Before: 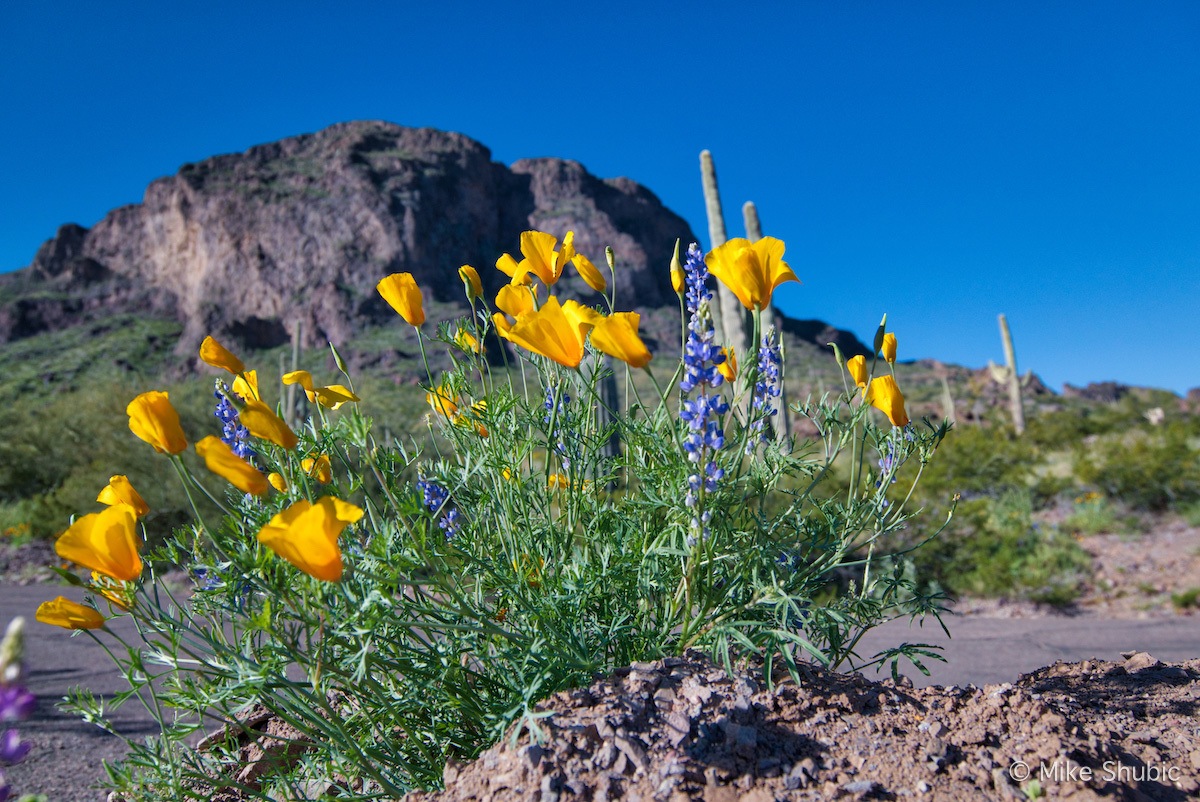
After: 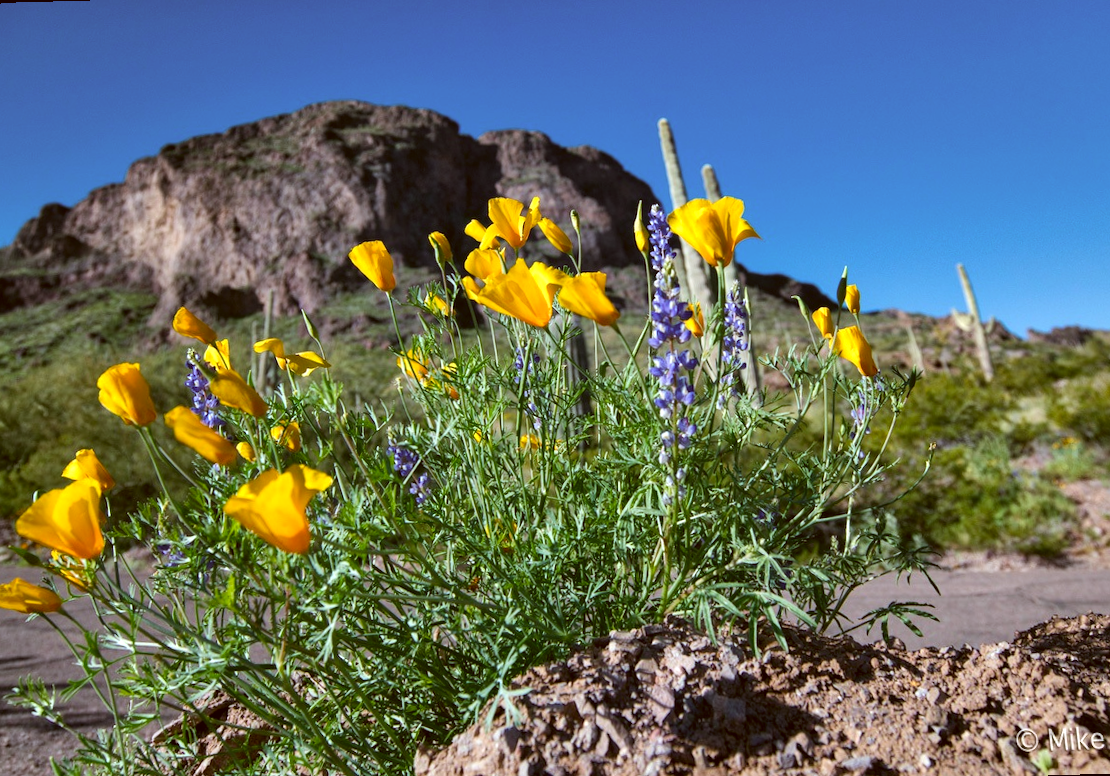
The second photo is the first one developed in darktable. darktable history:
color correction: highlights a* -0.482, highlights b* 0.161, shadows a* 4.66, shadows b* 20.72
white balance: red 0.978, blue 0.999
rotate and perspective: rotation -1.68°, lens shift (vertical) -0.146, crop left 0.049, crop right 0.912, crop top 0.032, crop bottom 0.96
tone equalizer: -8 EV -0.417 EV, -7 EV -0.389 EV, -6 EV -0.333 EV, -5 EV -0.222 EV, -3 EV 0.222 EV, -2 EV 0.333 EV, -1 EV 0.389 EV, +0 EV 0.417 EV, edges refinement/feathering 500, mask exposure compensation -1.57 EV, preserve details no
